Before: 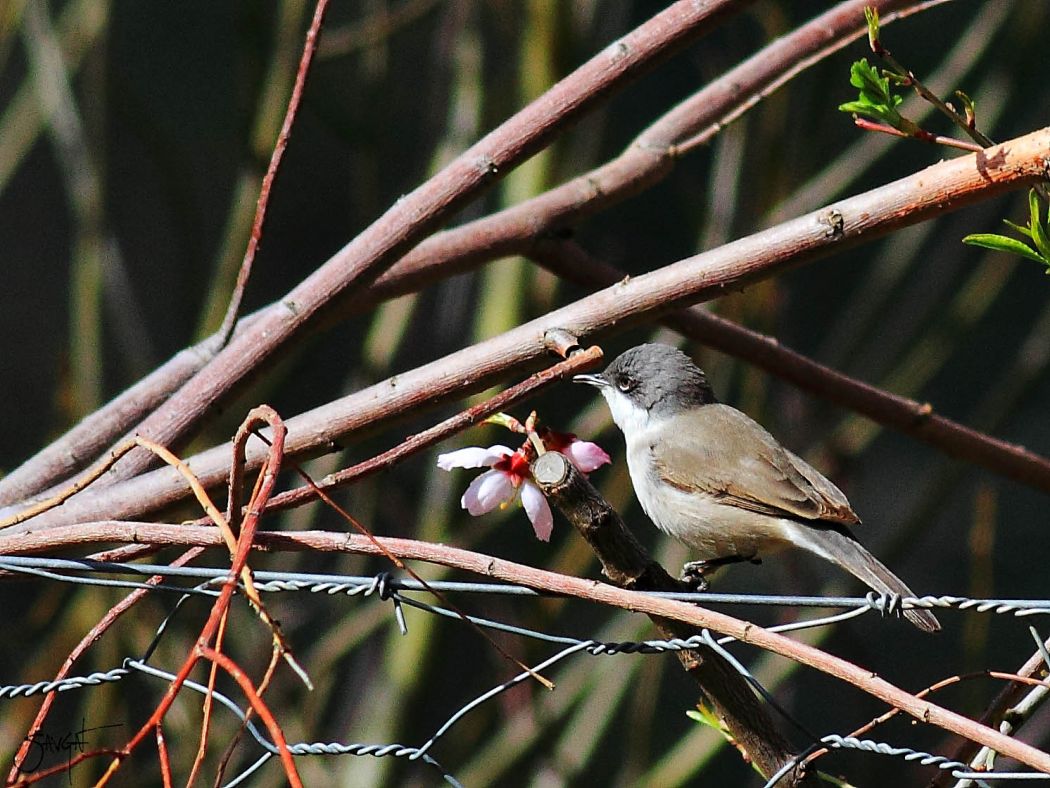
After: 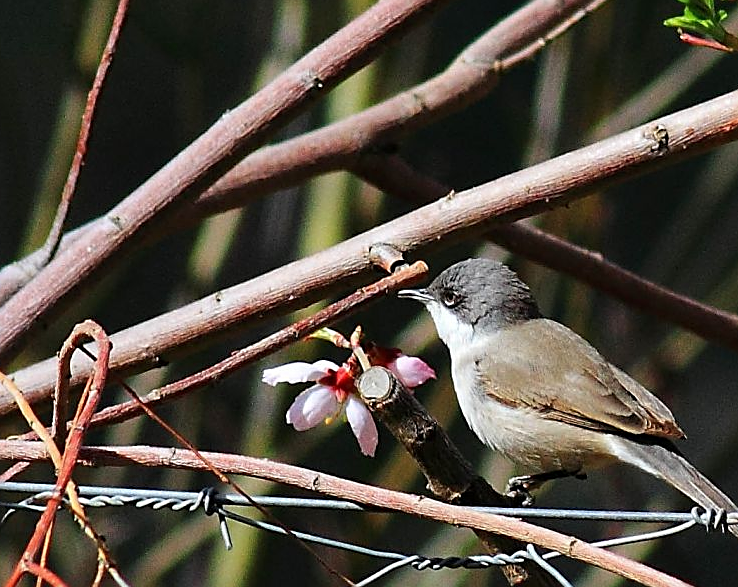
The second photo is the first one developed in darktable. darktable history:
sharpen: amount 0.489
crop and rotate: left 16.698%, top 10.964%, right 12.994%, bottom 14.514%
